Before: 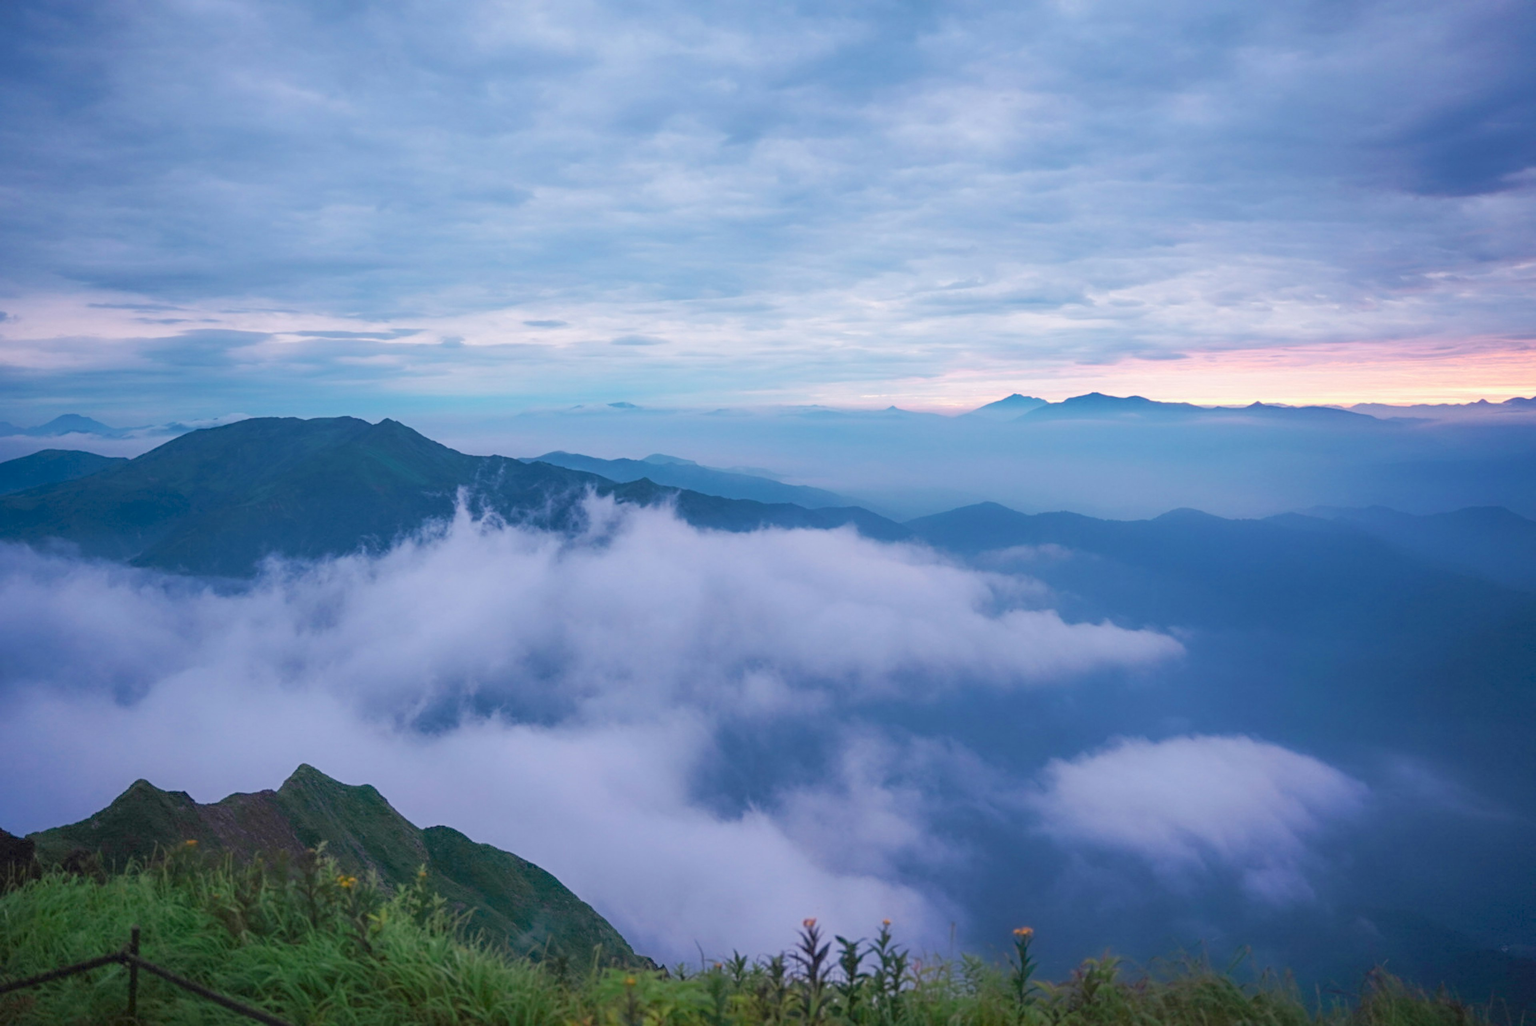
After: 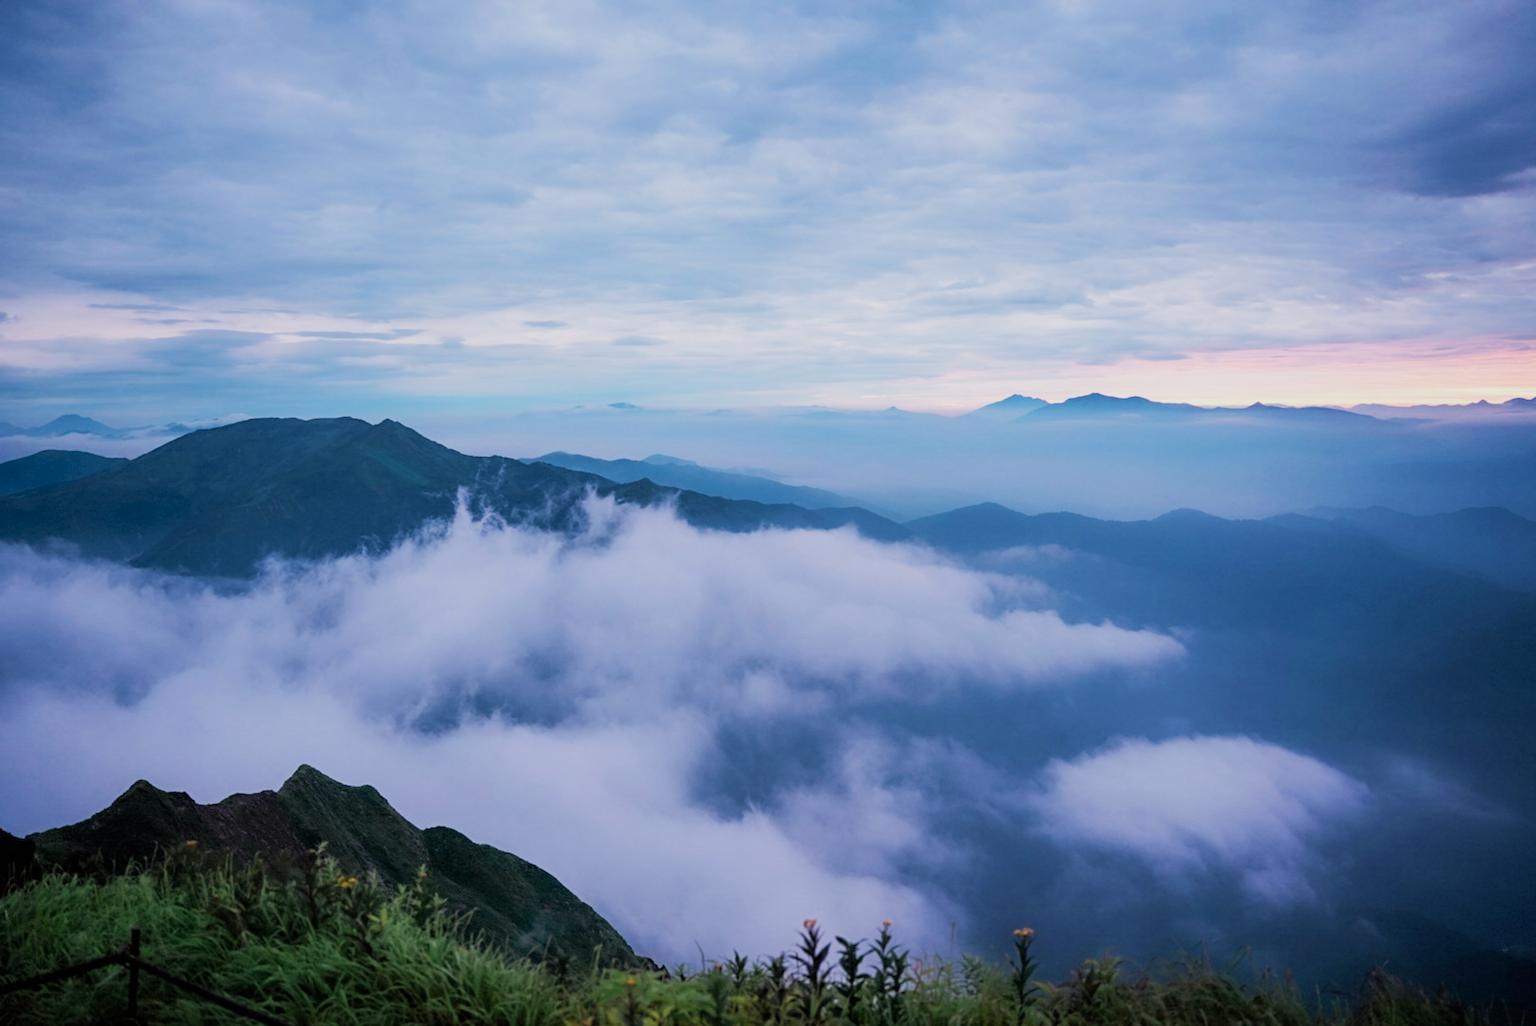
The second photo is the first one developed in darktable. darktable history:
filmic rgb: black relative exposure -5.07 EV, white relative exposure 4 EV, threshold 3.01 EV, hardness 2.88, contrast 1.399, highlights saturation mix -31.38%, enable highlight reconstruction true
